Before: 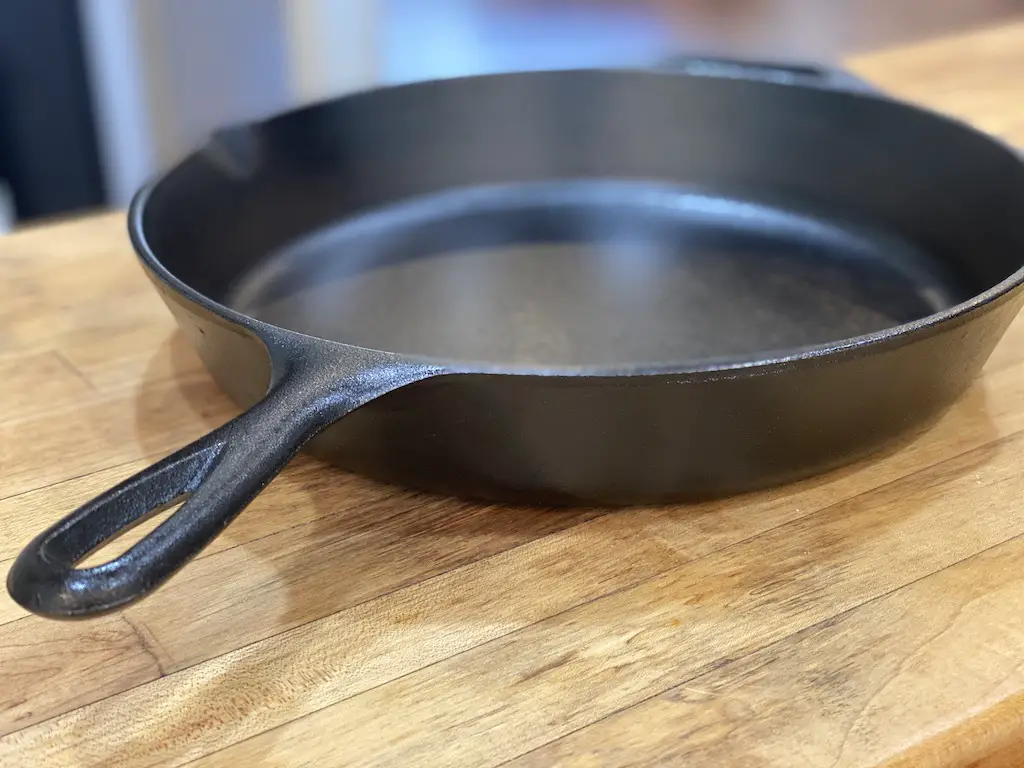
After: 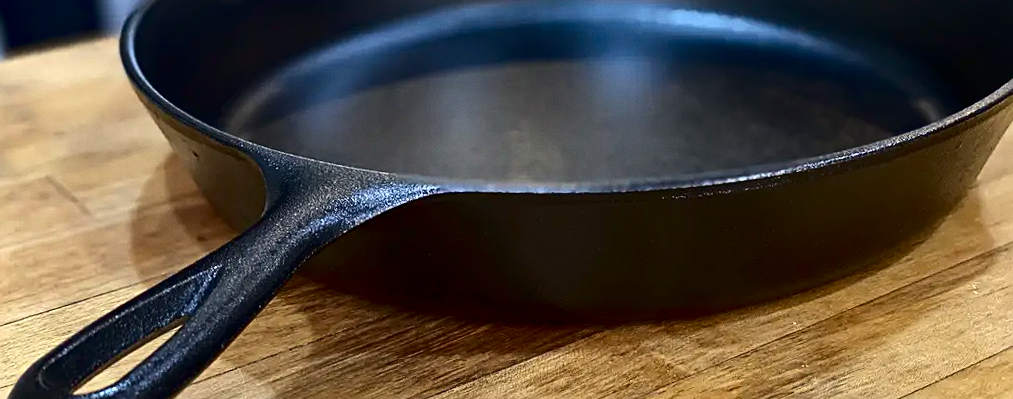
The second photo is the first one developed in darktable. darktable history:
crop and rotate: top 23.043%, bottom 23.437%
haze removal: compatibility mode true, adaptive false
sharpen: on, module defaults
rotate and perspective: rotation -1°, crop left 0.011, crop right 0.989, crop top 0.025, crop bottom 0.975
contrast brightness saturation: contrast 0.19, brightness -0.24, saturation 0.11
grain: coarseness 0.09 ISO, strength 10%
